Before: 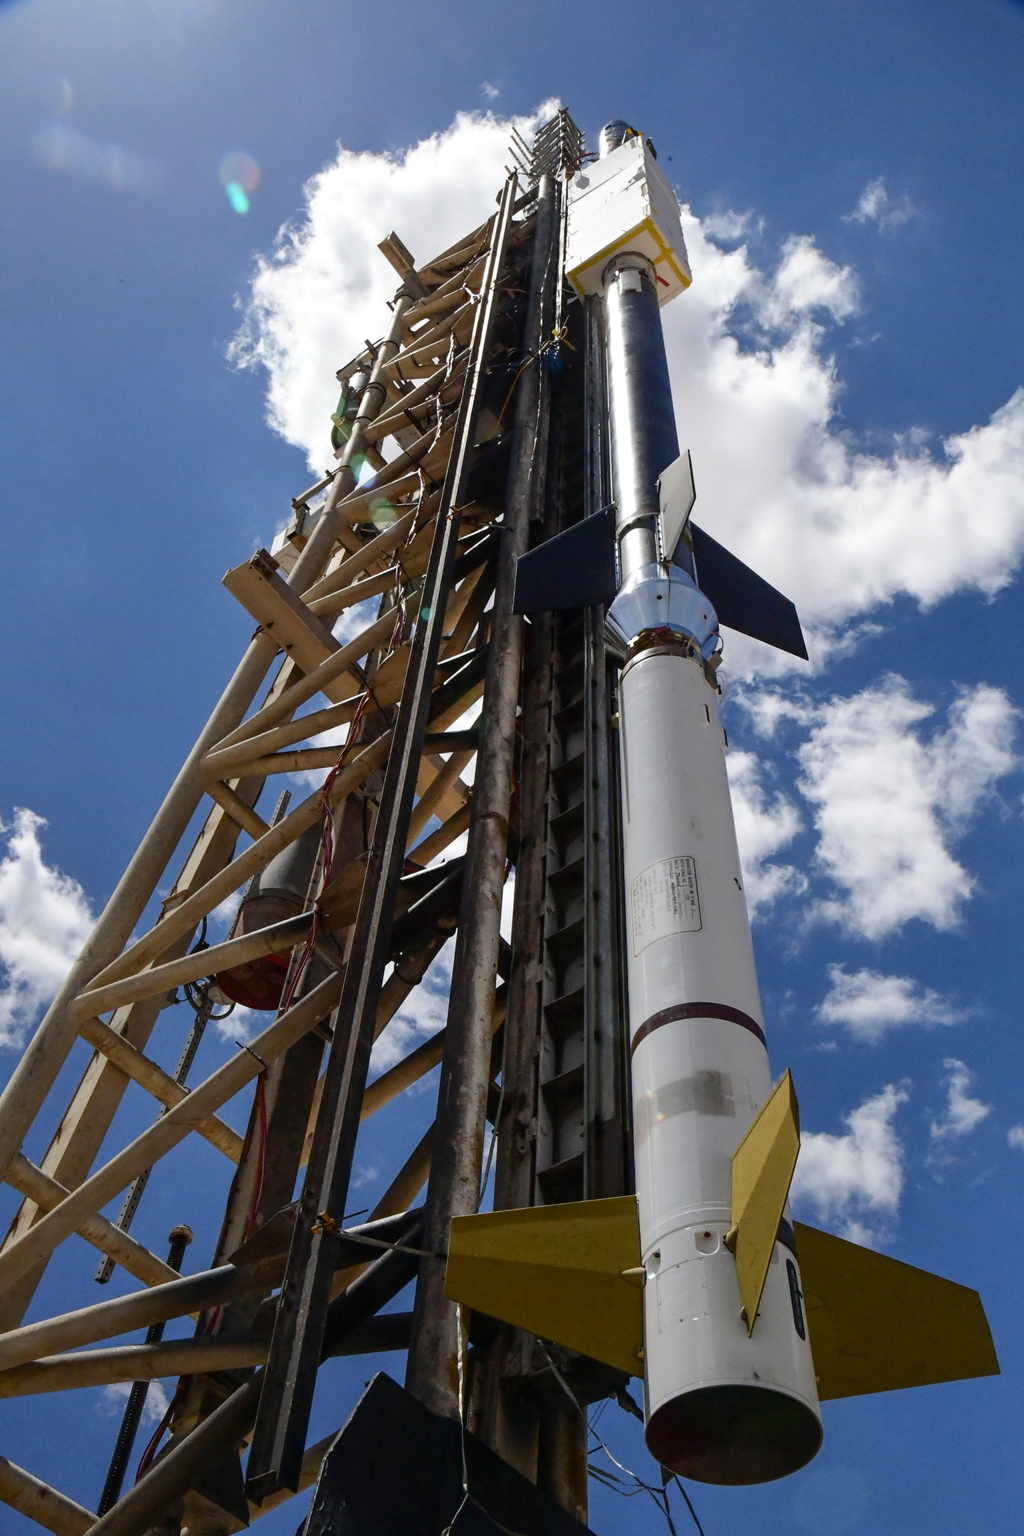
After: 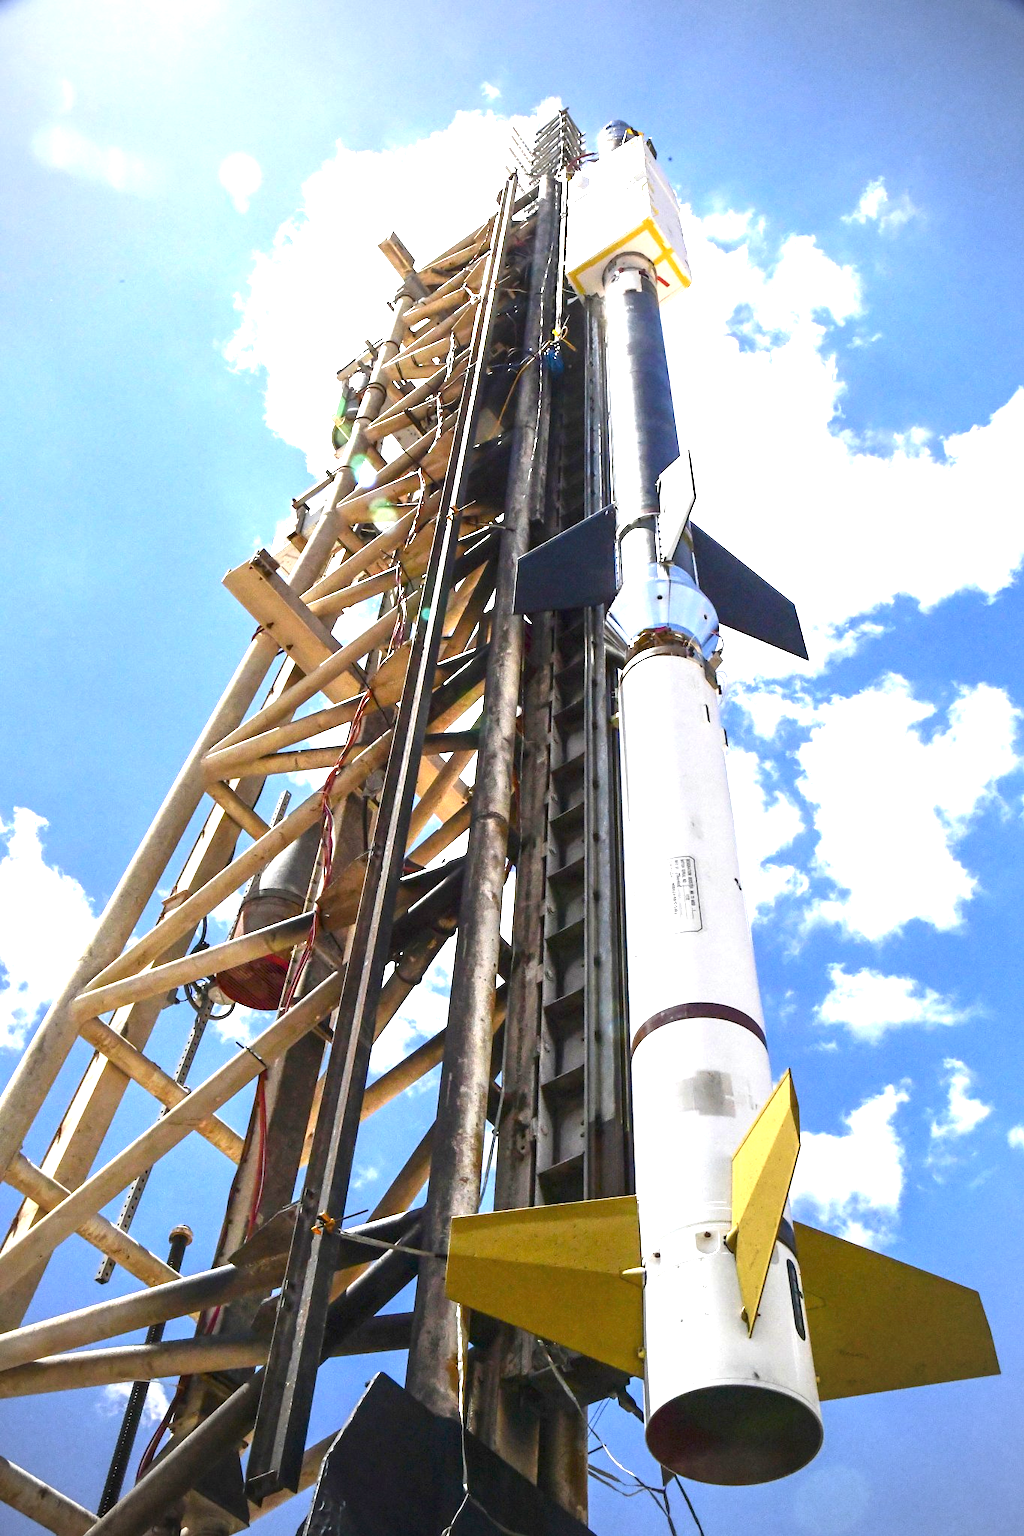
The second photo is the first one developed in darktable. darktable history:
vignetting: brightness -0.575
exposure: black level correction 0, exposure 2.135 EV, compensate highlight preservation false
